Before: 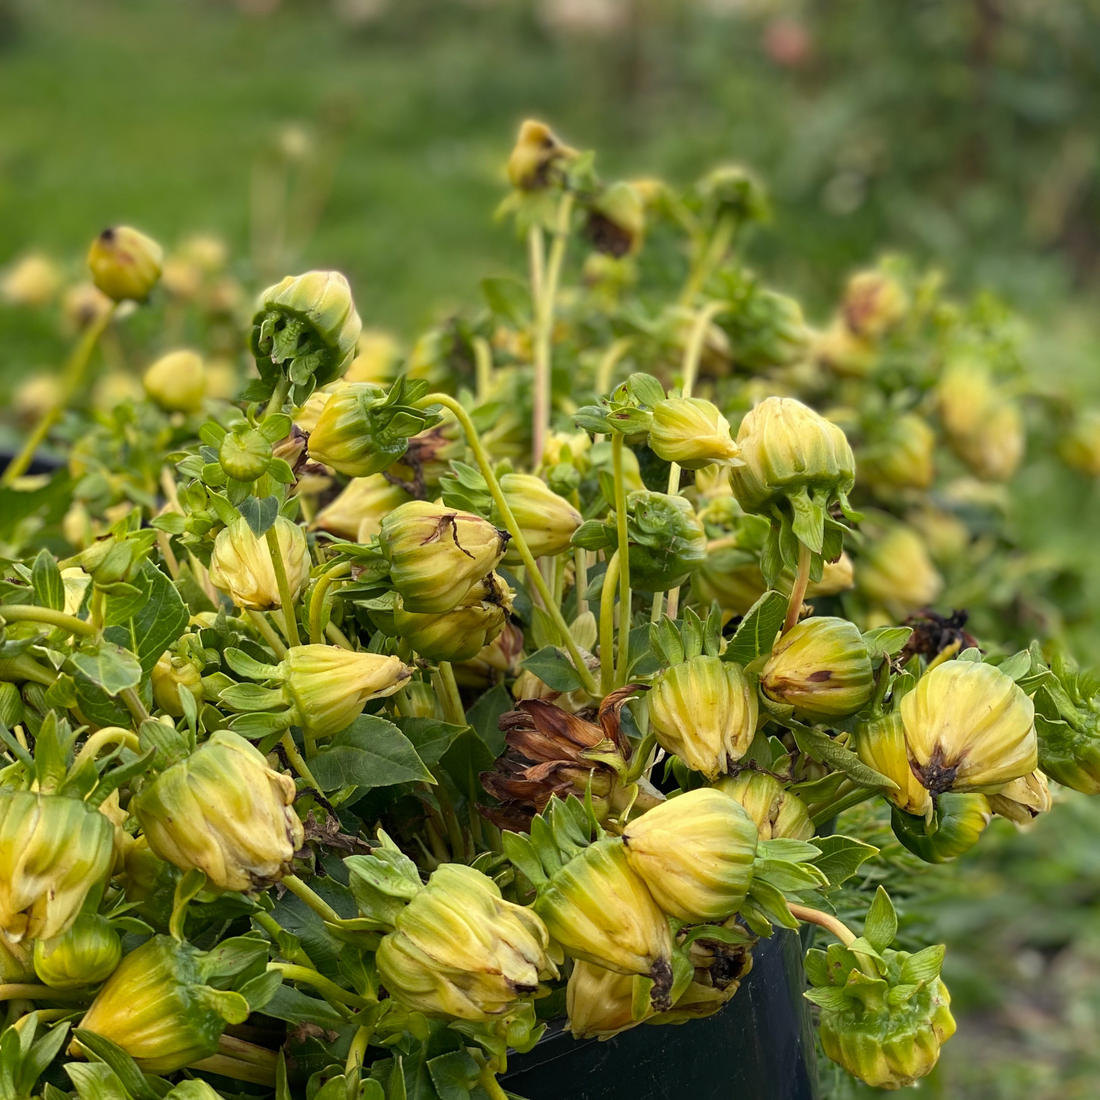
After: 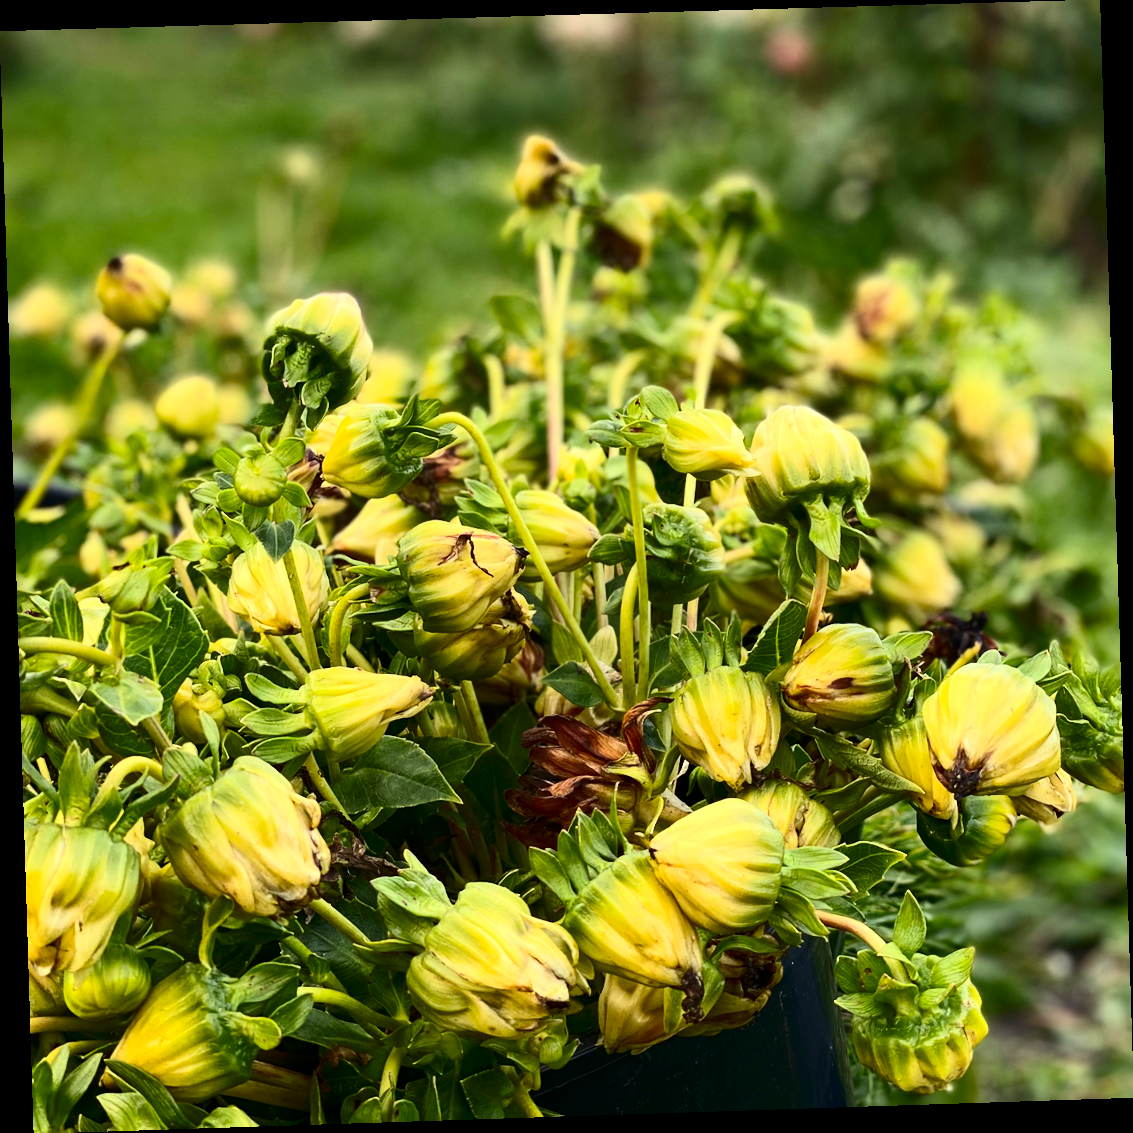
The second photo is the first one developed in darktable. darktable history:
rotate and perspective: rotation -1.77°, lens shift (horizontal) 0.004, automatic cropping off
contrast brightness saturation: contrast 0.4, brightness 0.05, saturation 0.25
